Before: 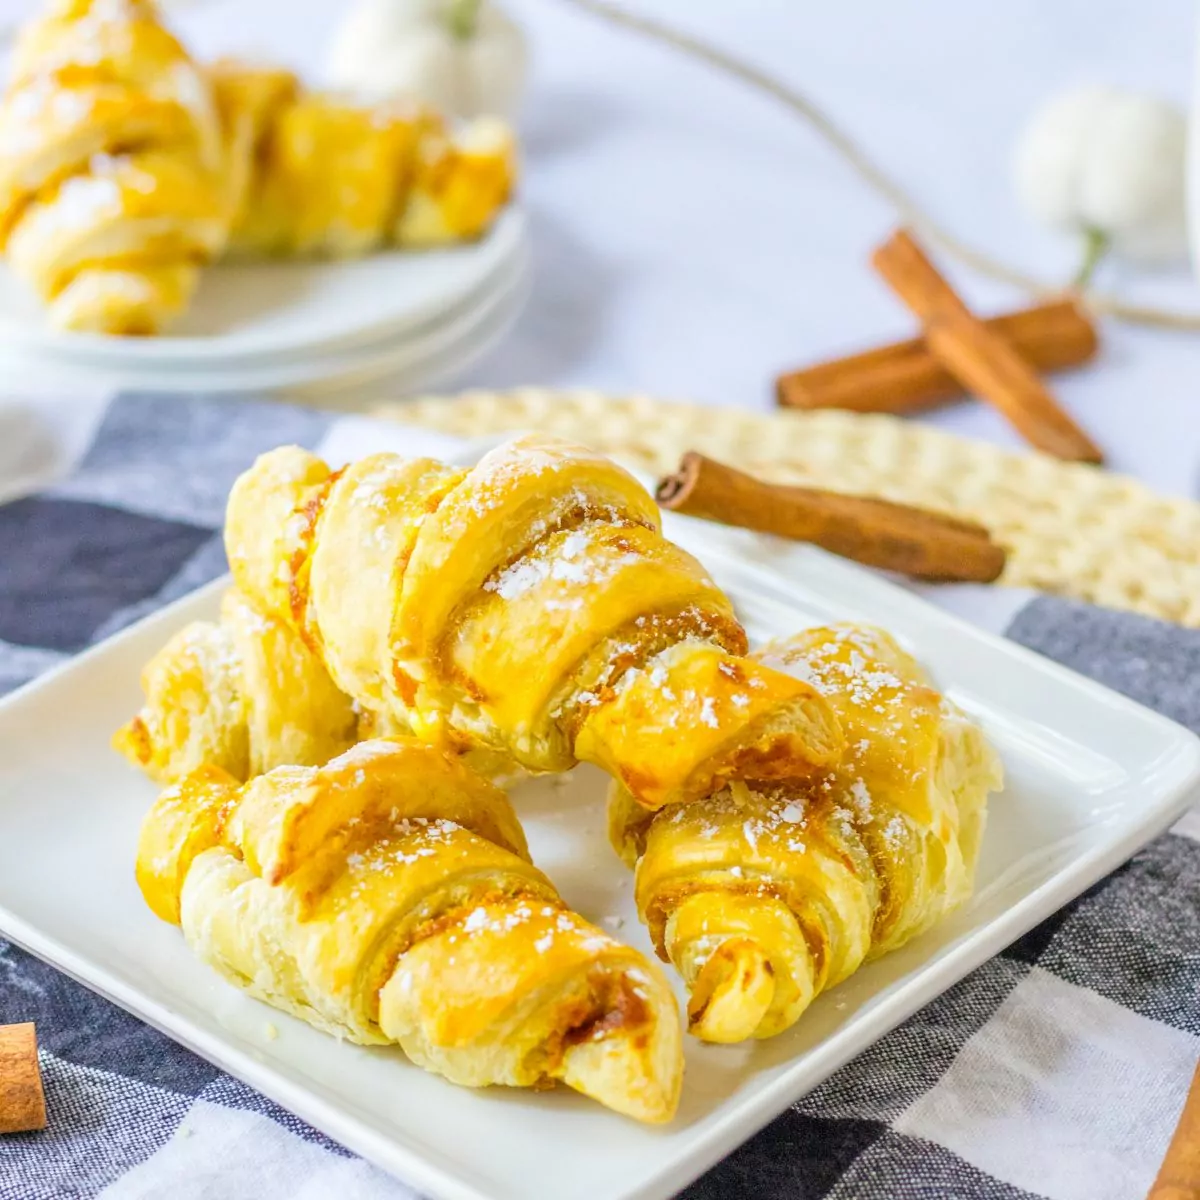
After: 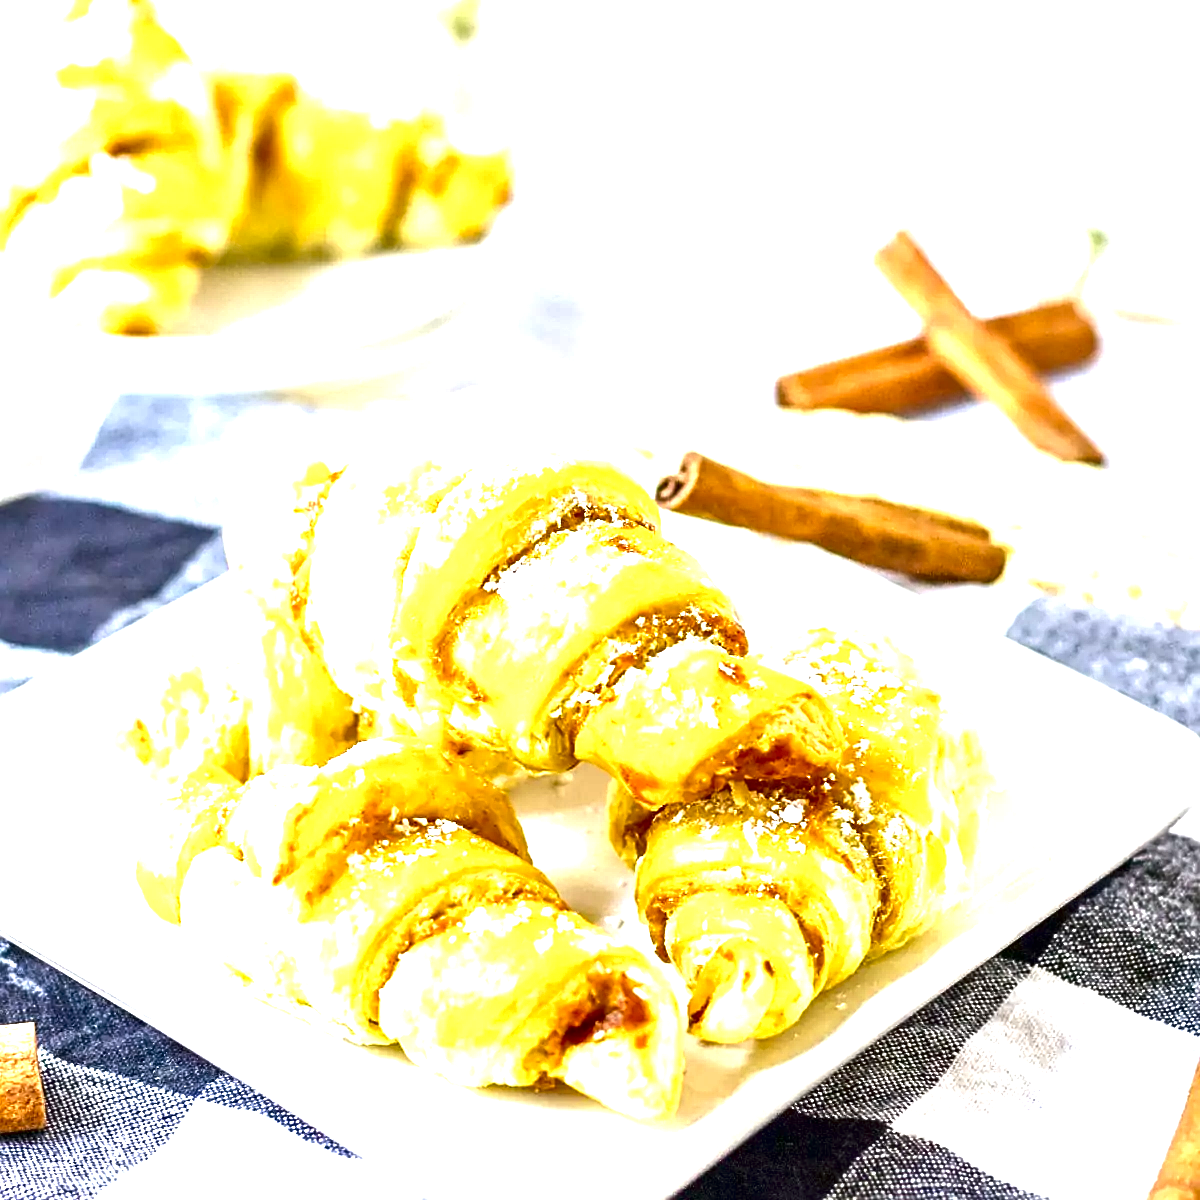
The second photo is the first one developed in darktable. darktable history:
exposure: black level correction 0.001, exposure 1.312 EV, compensate exposure bias true, compensate highlight preservation false
contrast brightness saturation: brightness -0.501
sharpen: on, module defaults
